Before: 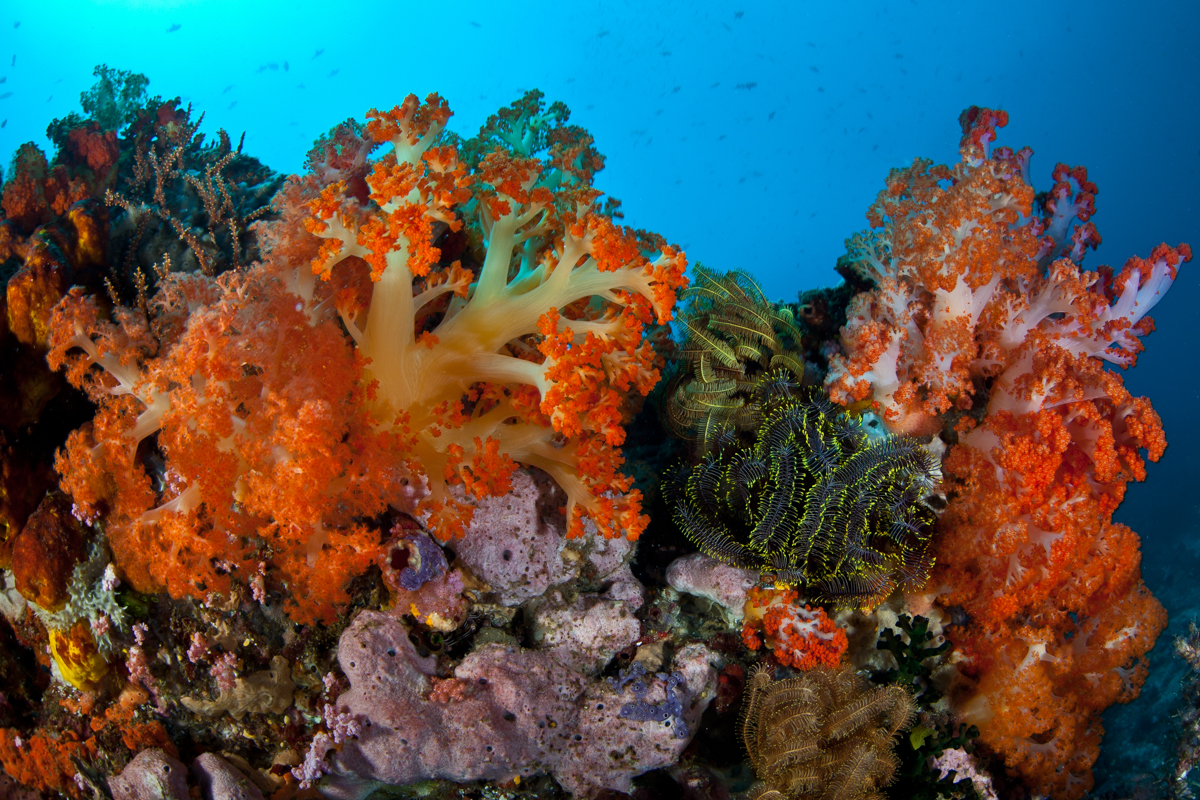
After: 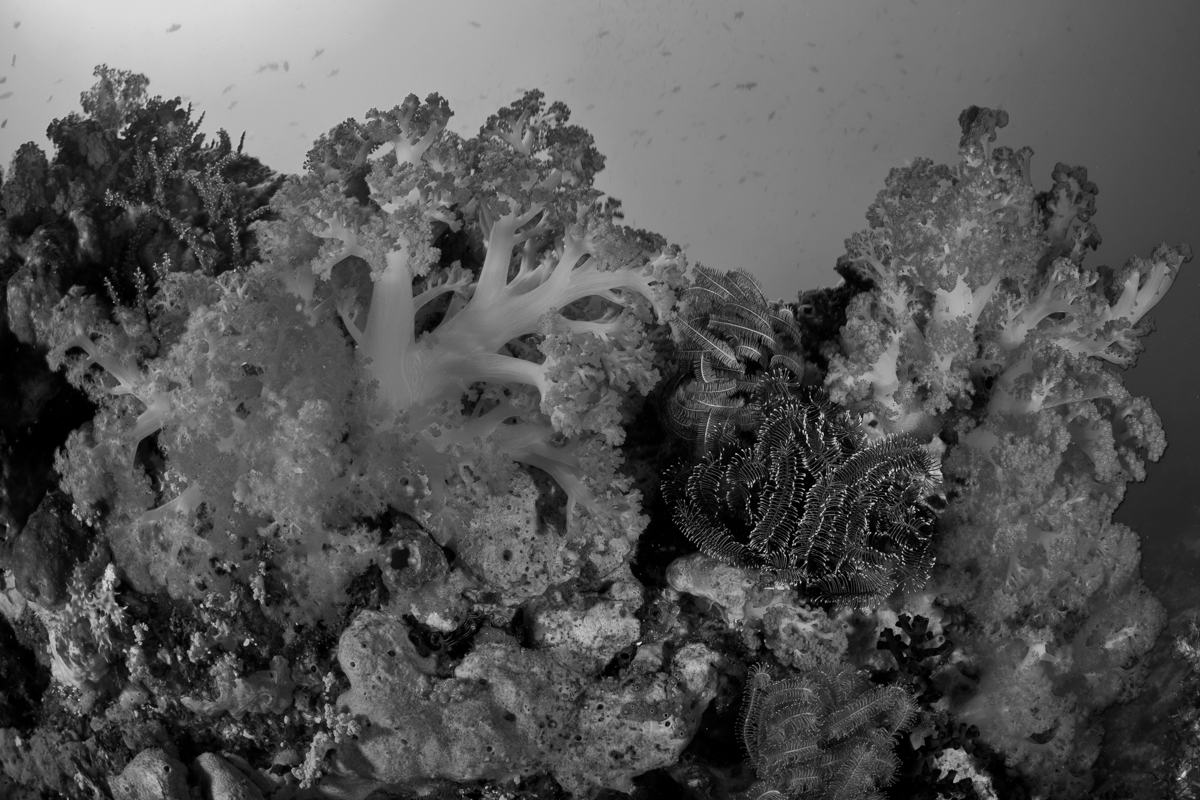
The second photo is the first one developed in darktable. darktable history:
monochrome: a -92.57, b 58.91
vibrance: vibrance 0%
